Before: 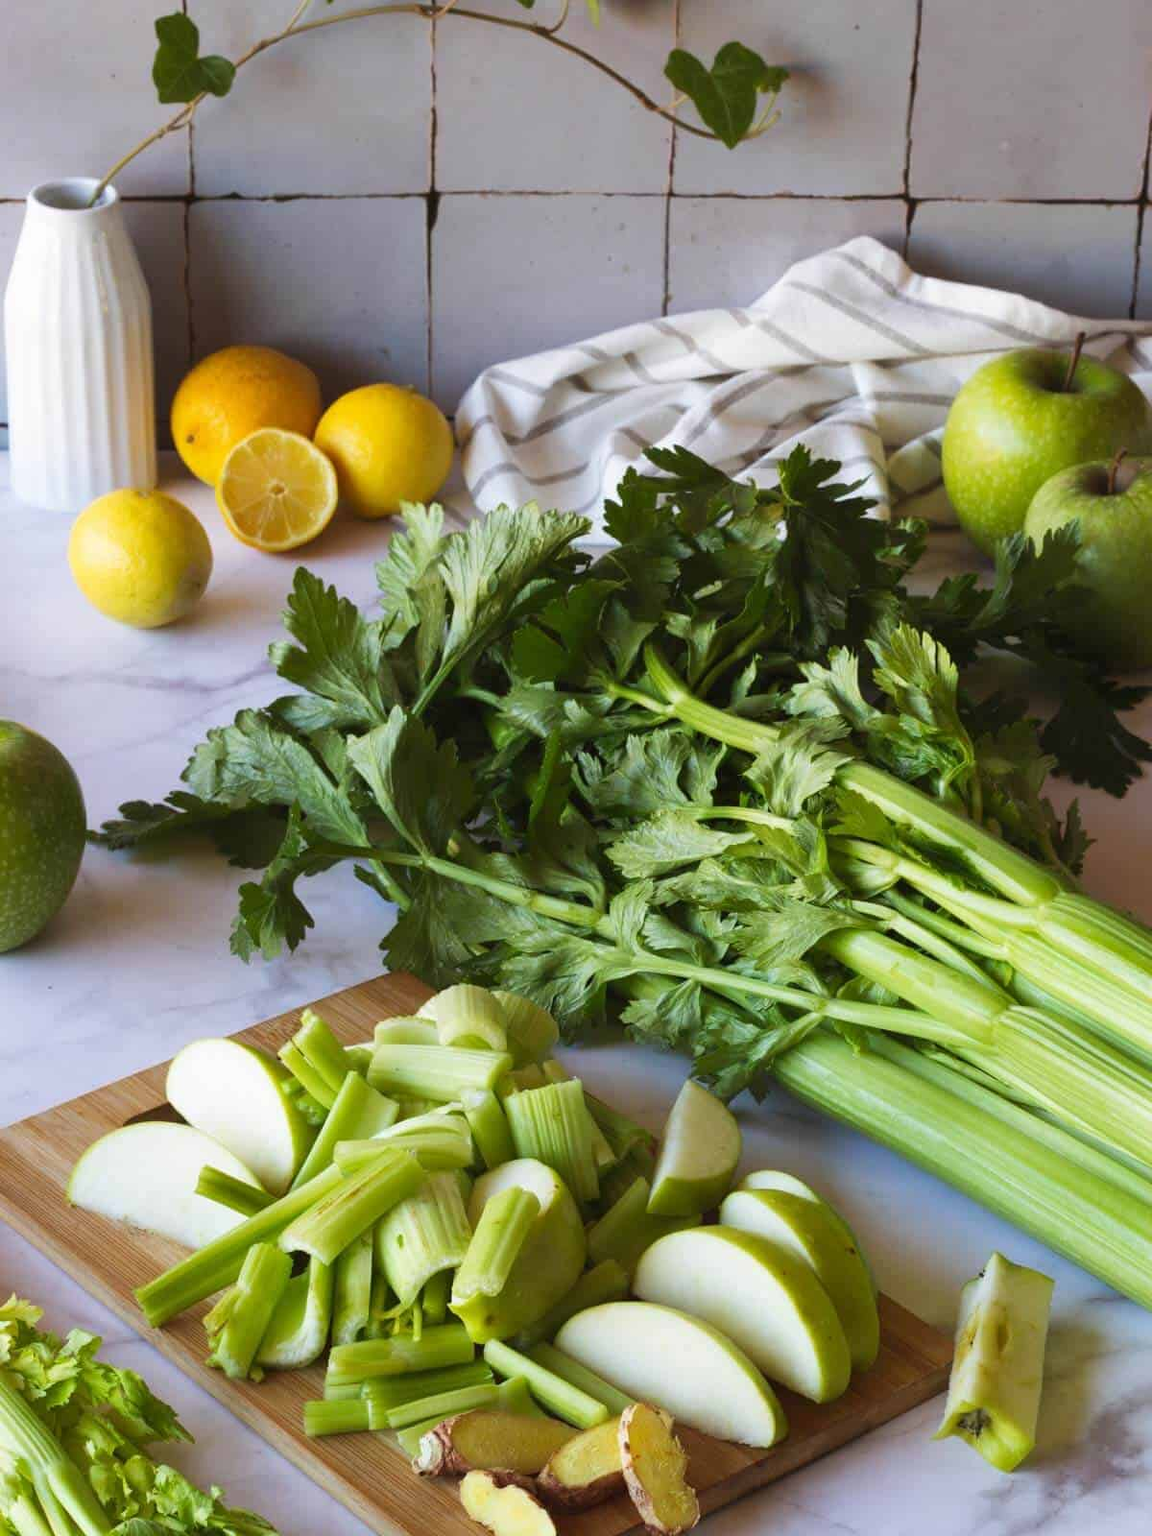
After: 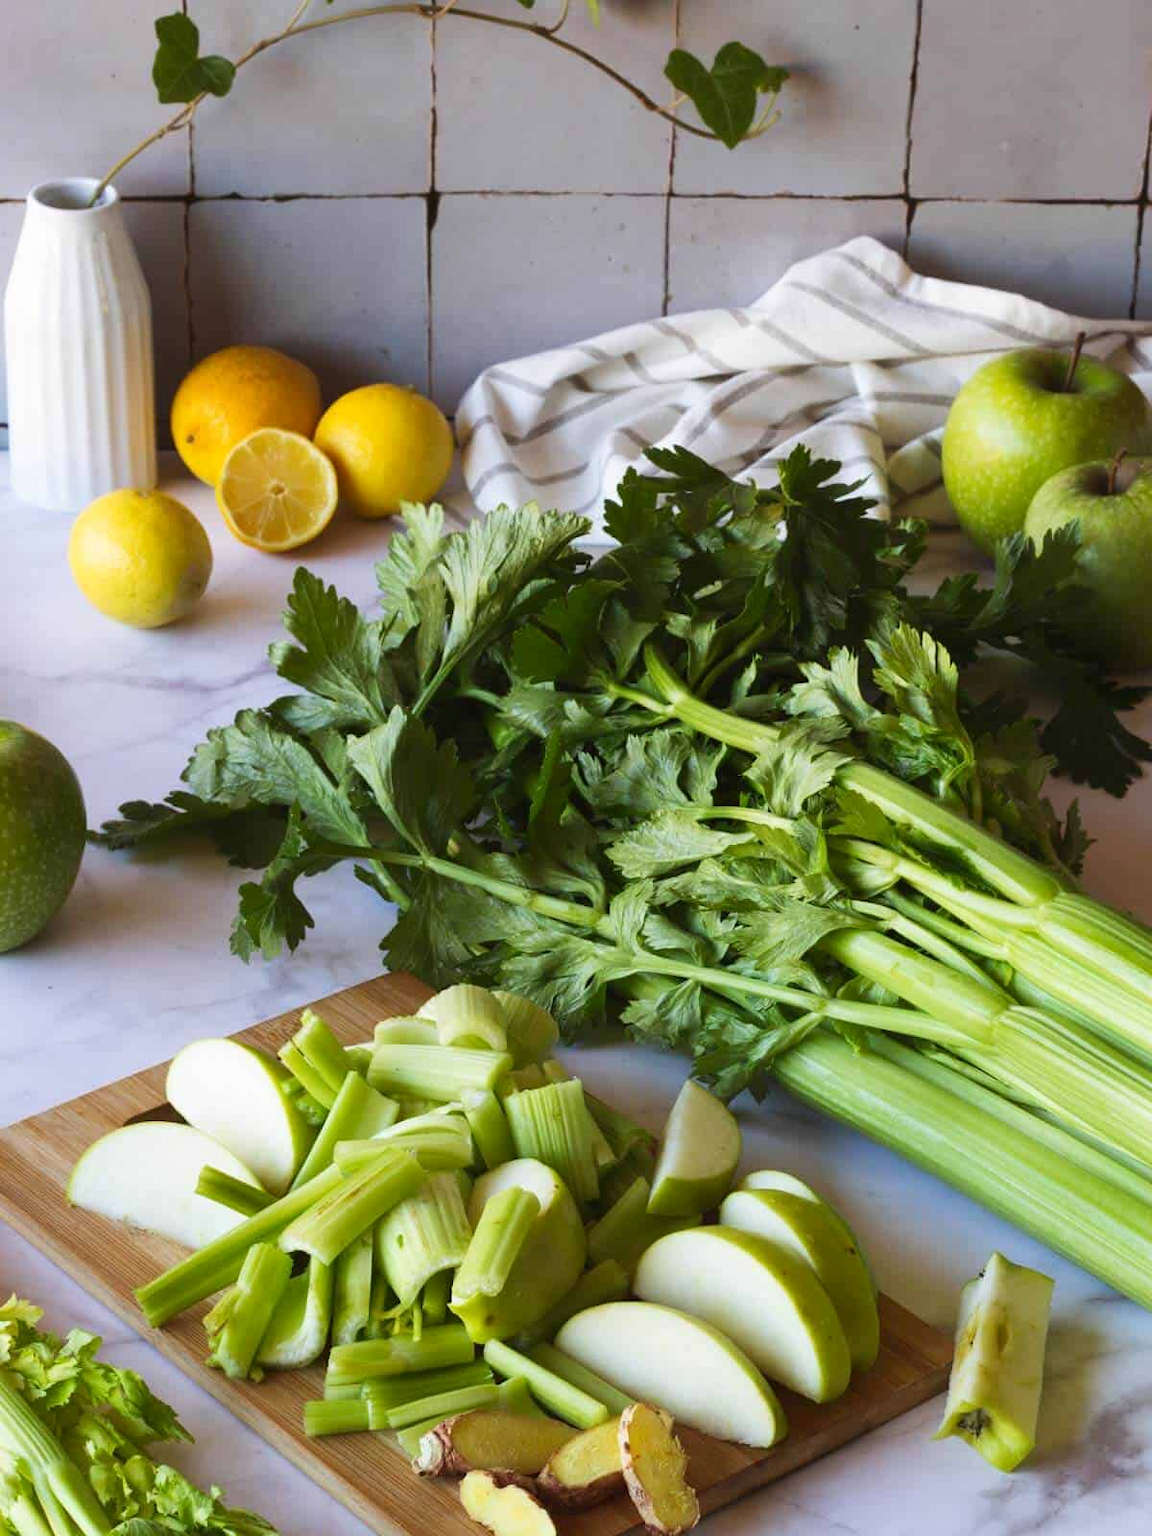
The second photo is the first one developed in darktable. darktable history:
contrast brightness saturation: contrast 0.082, saturation 0.016
